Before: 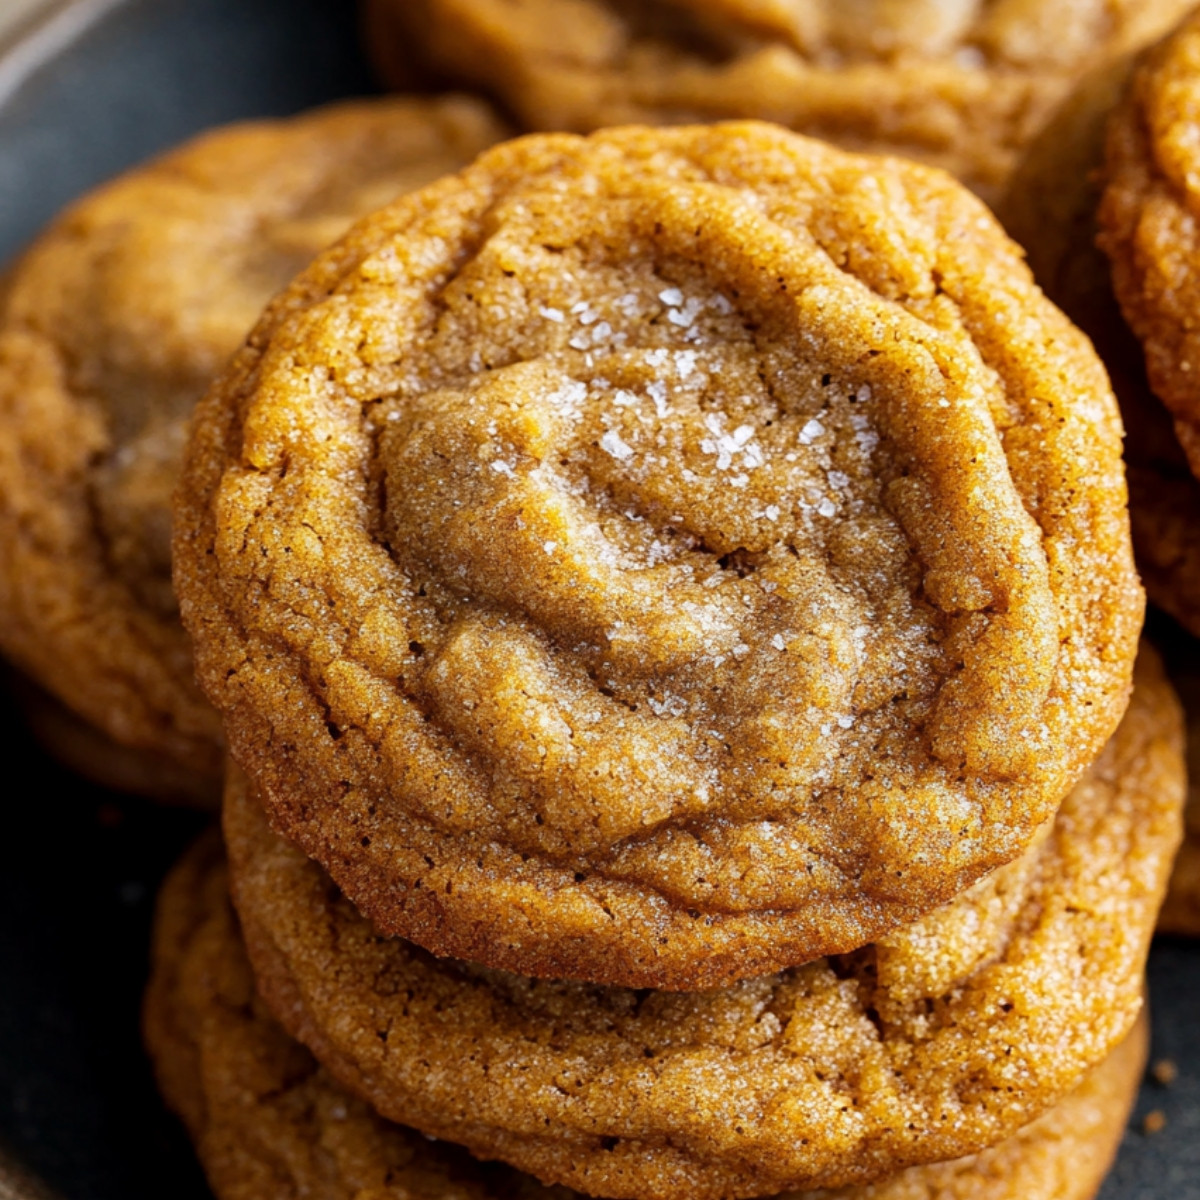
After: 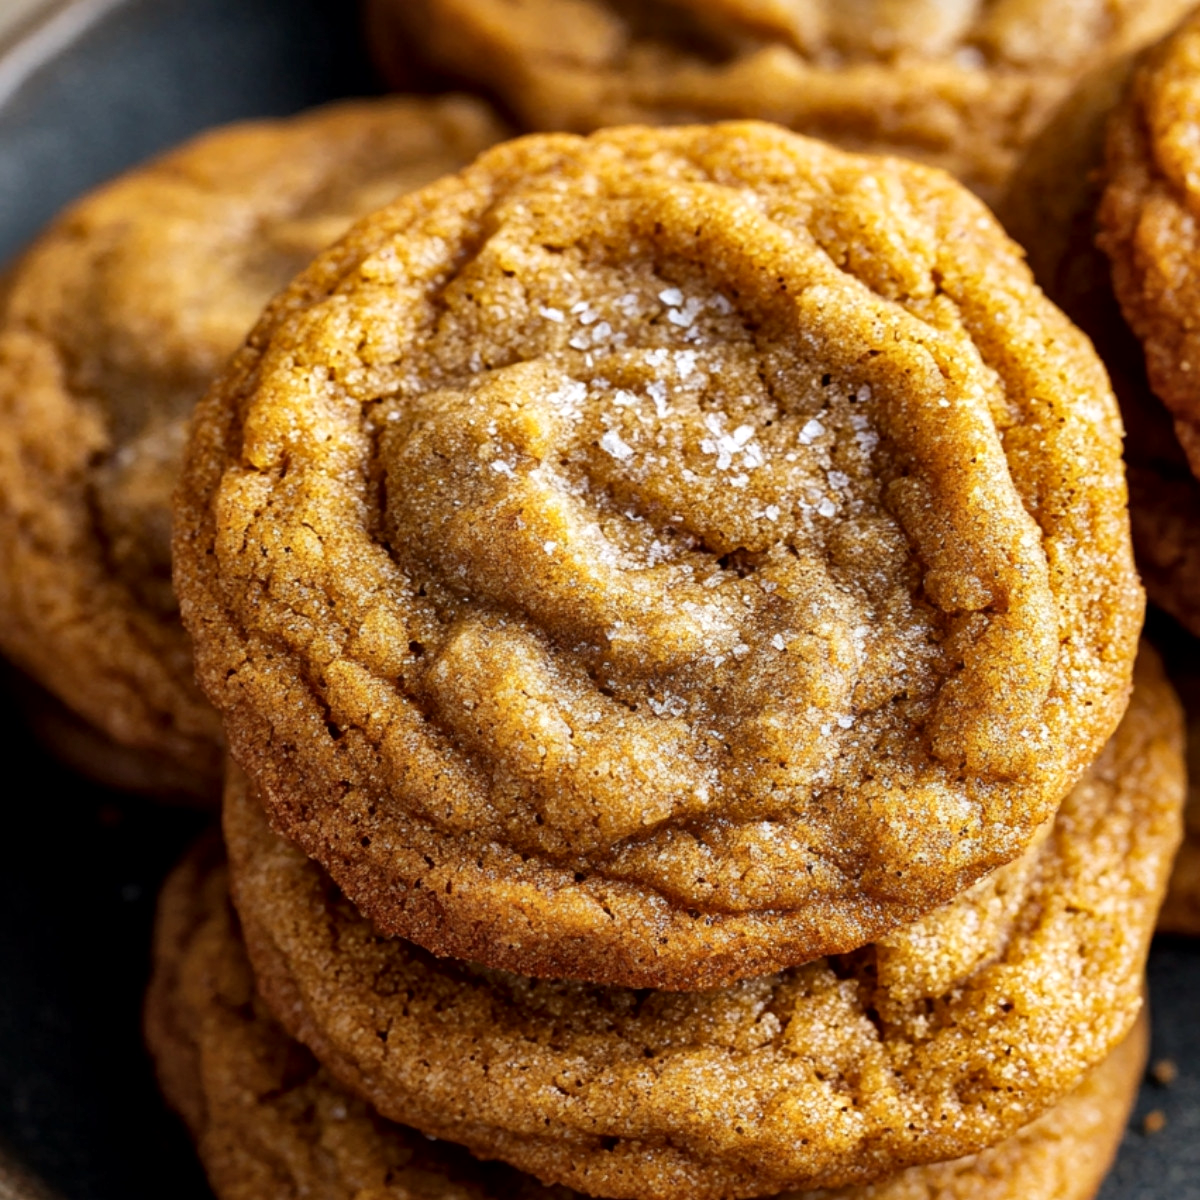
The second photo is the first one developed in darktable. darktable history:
exposure: compensate exposure bias true, compensate highlight preservation false
tone equalizer: edges refinement/feathering 500, mask exposure compensation -1.57 EV, preserve details no
local contrast: mode bilateral grid, contrast 20, coarseness 49, detail 143%, midtone range 0.2
